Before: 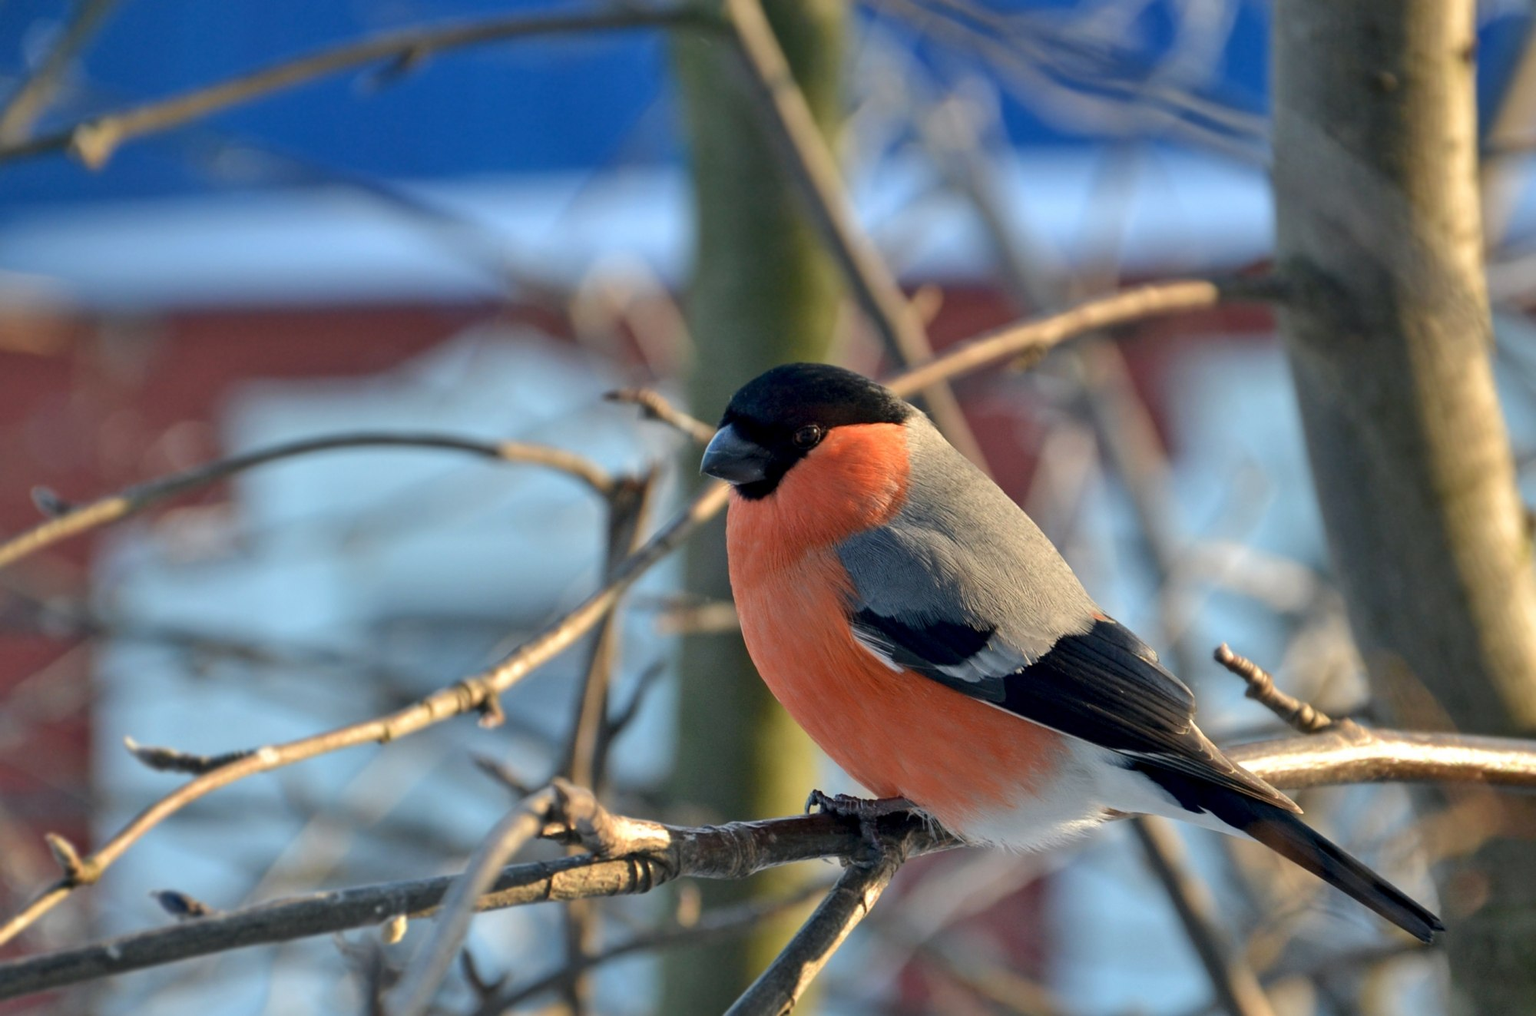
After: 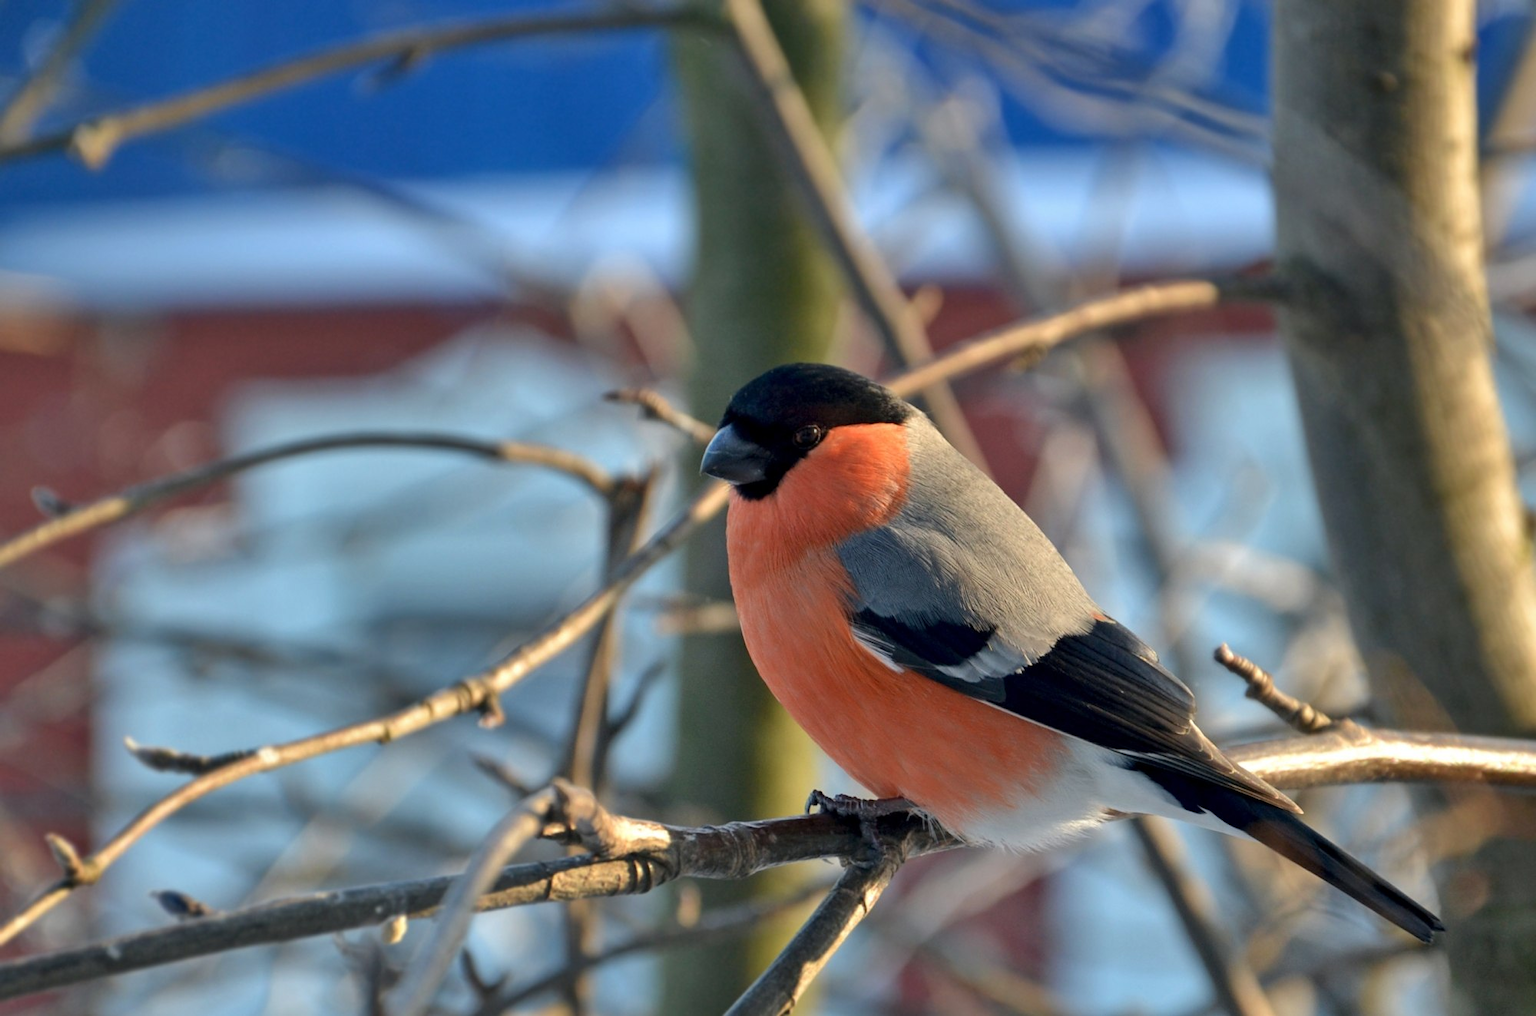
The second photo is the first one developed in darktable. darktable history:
shadows and highlights: shadows 17.25, highlights -84.57, soften with gaussian
